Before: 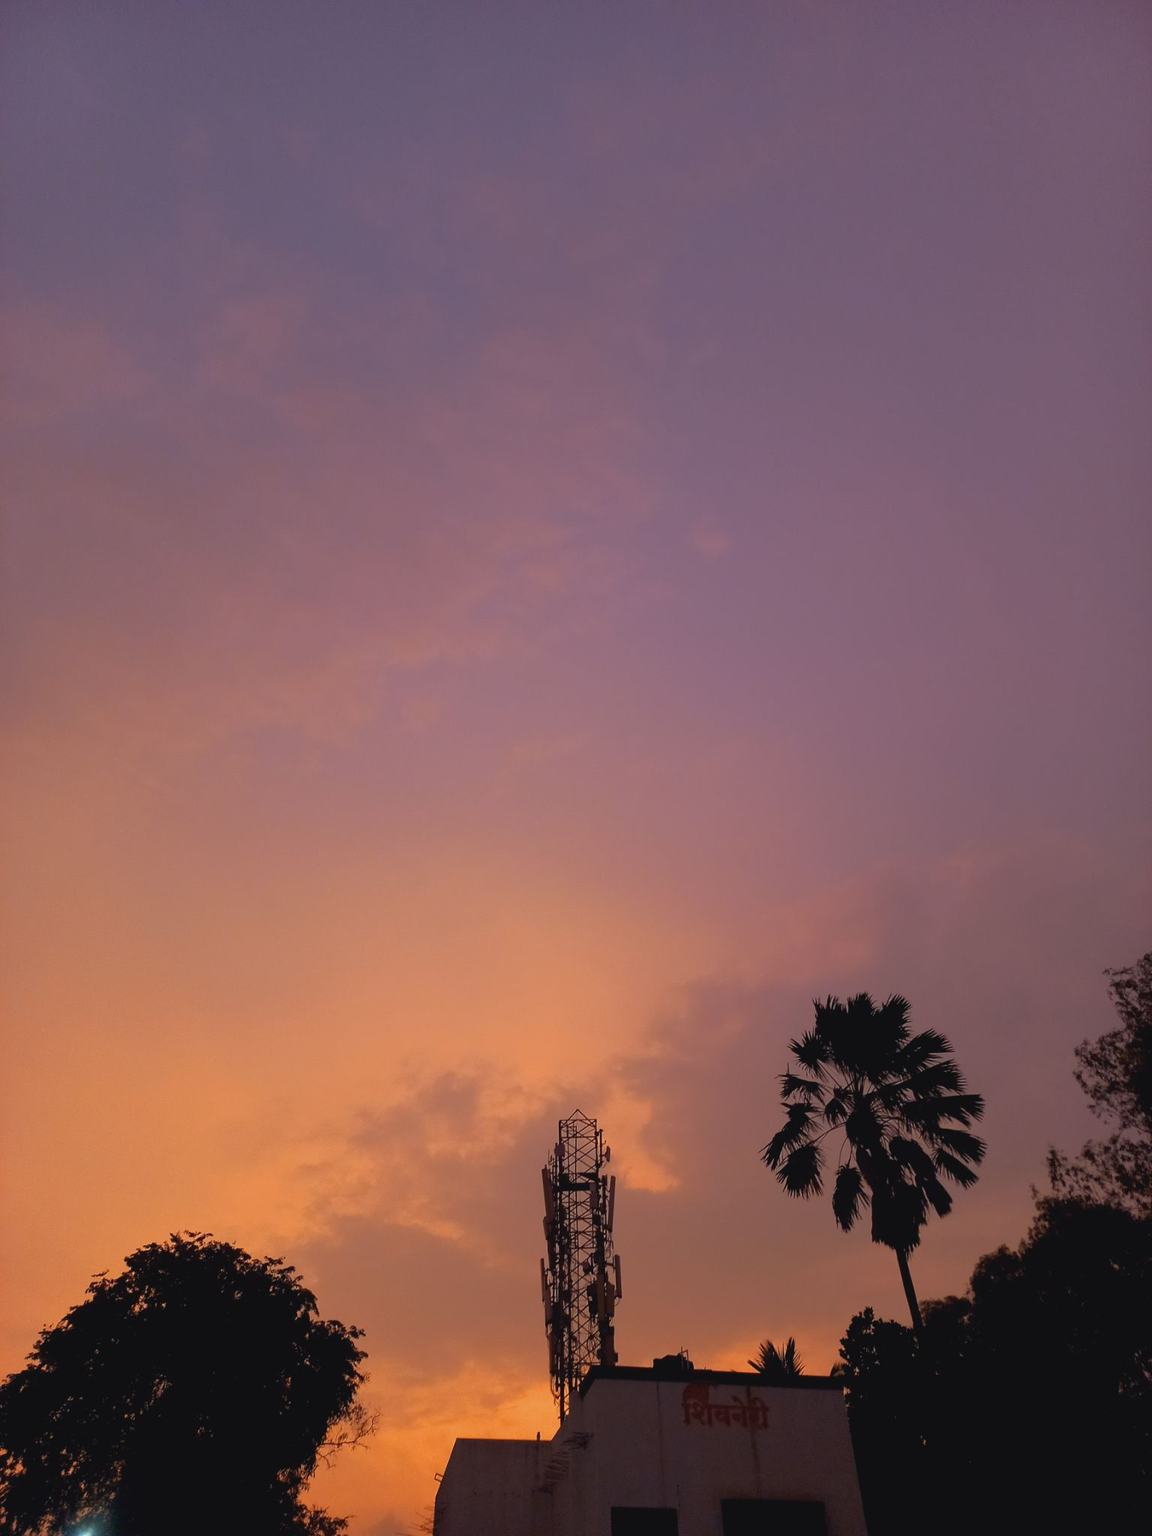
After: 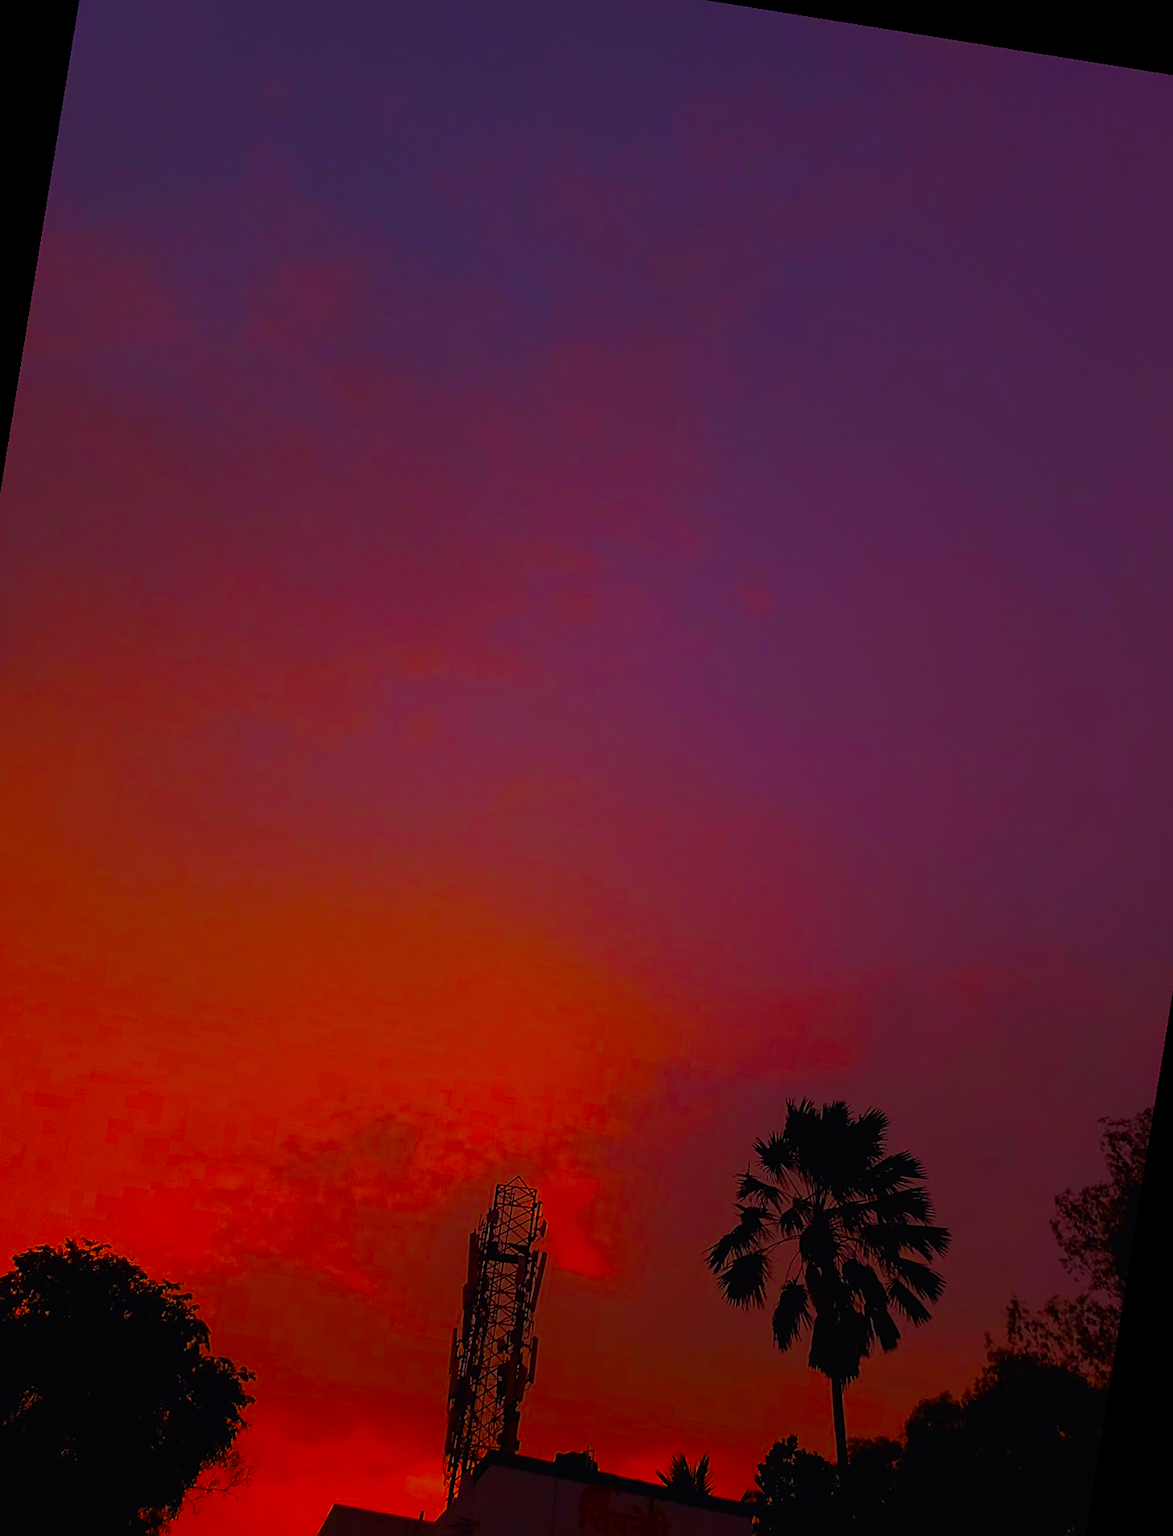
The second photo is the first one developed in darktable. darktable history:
crop: left 11.225%, top 5.381%, right 9.565%, bottom 10.314%
sharpen: on, module defaults
color correction: saturation 3
tone equalizer: -8 EV -2 EV, -7 EV -2 EV, -6 EV -2 EV, -5 EV -2 EV, -4 EV -2 EV, -3 EV -2 EV, -2 EV -2 EV, -1 EV -1.63 EV, +0 EV -2 EV
rotate and perspective: rotation 9.12°, automatic cropping off
